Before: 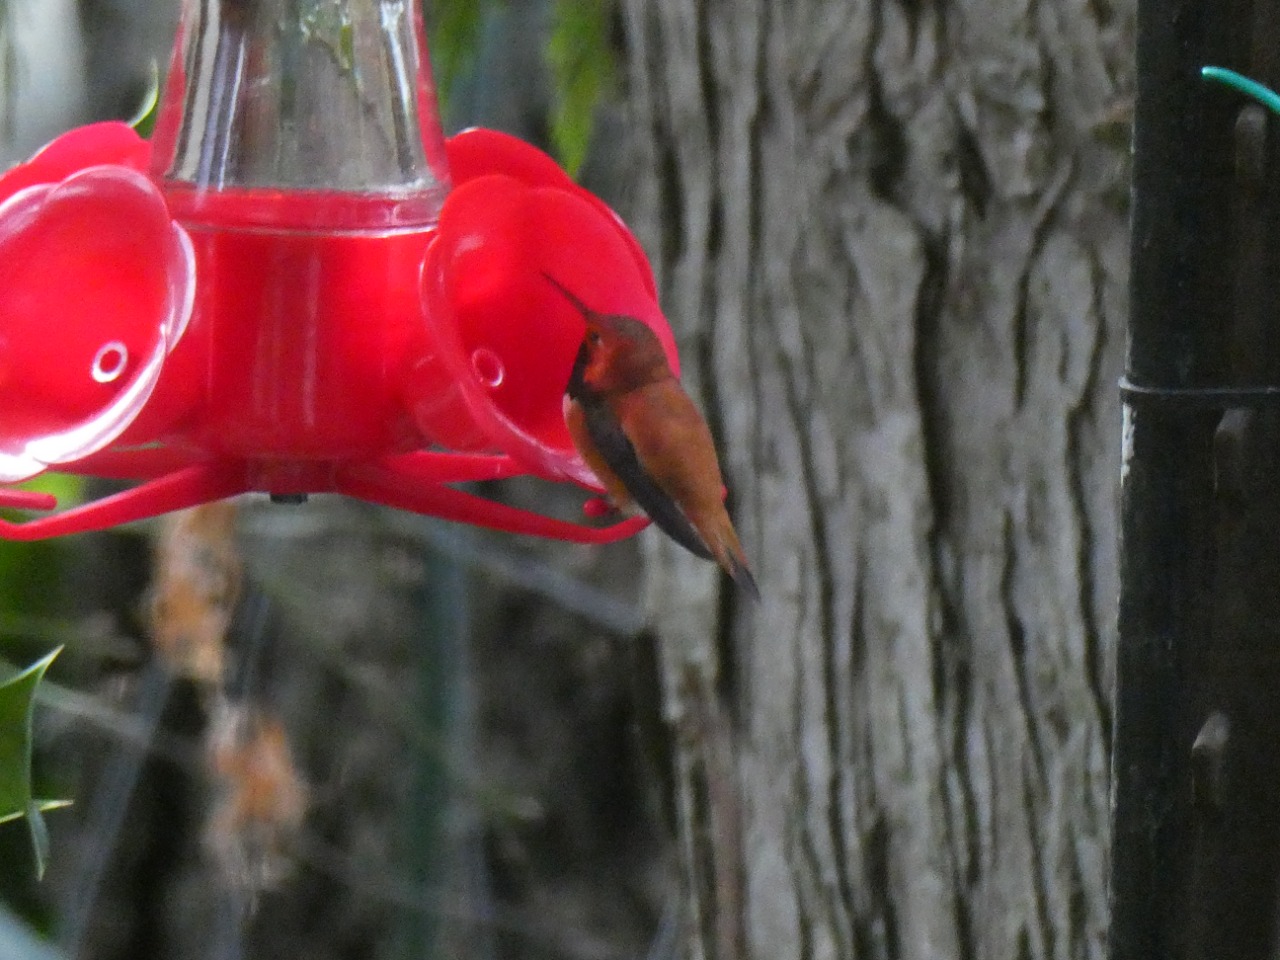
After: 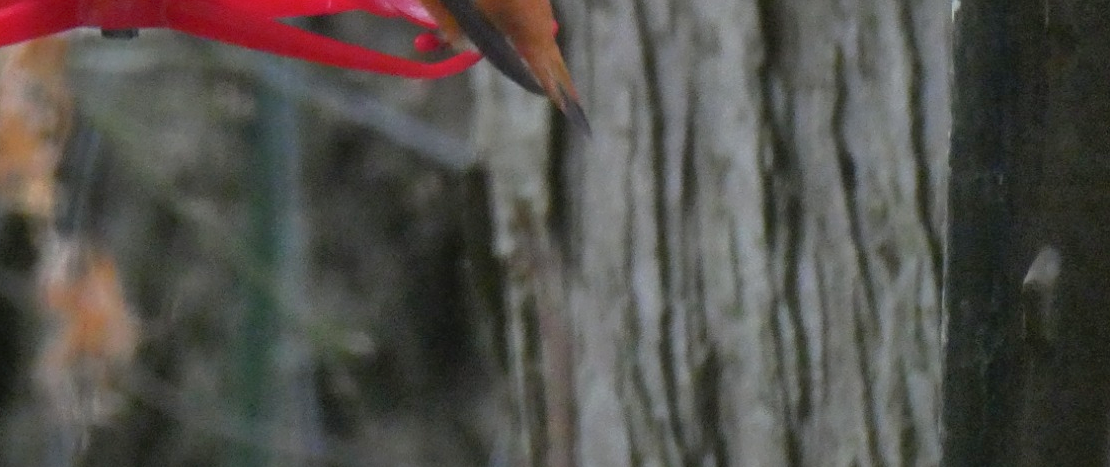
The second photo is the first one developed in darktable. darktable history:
crop and rotate: left 13.236%, top 48.539%, bottom 2.776%
shadows and highlights: on, module defaults
